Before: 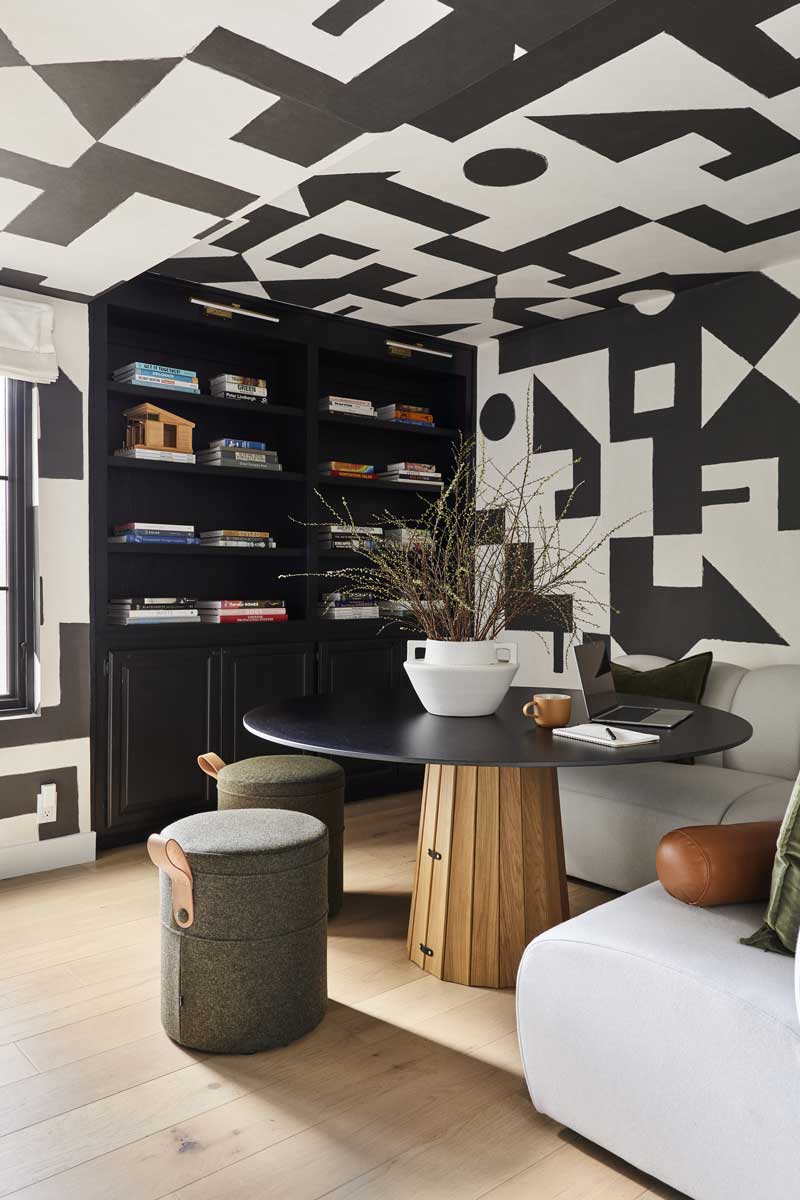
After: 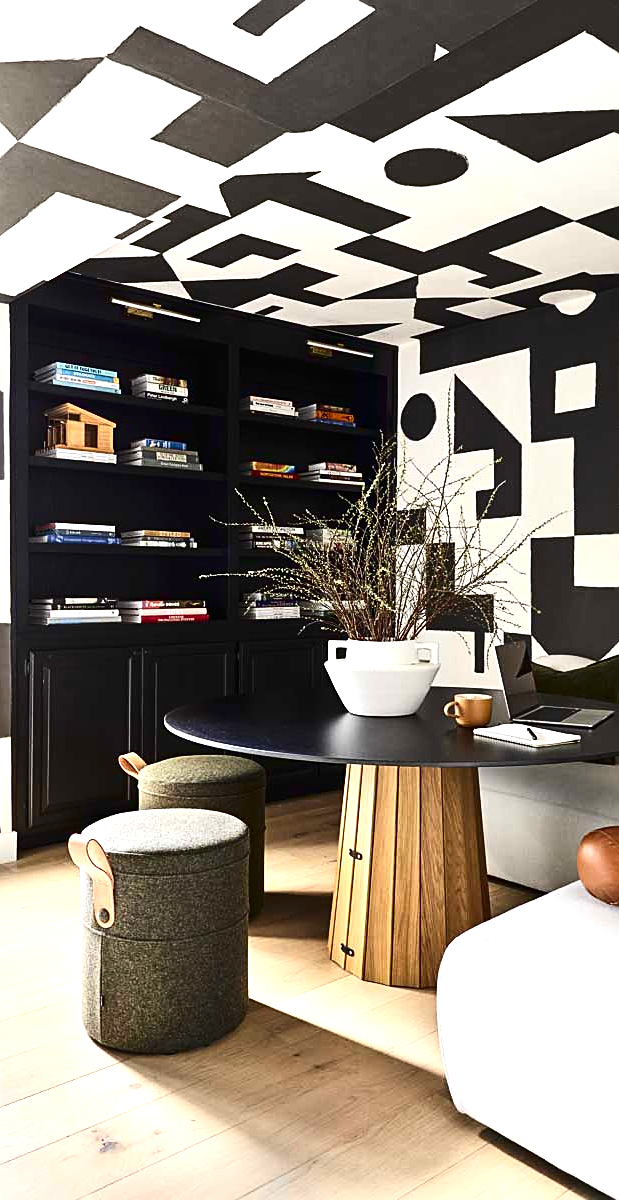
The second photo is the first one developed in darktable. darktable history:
contrast brightness saturation: contrast 0.2, brightness -0.11, saturation 0.1
sharpen: on, module defaults
crop: left 9.88%, right 12.664%
exposure: black level correction -0.001, exposure 0.9 EV, compensate exposure bias true, compensate highlight preservation false
